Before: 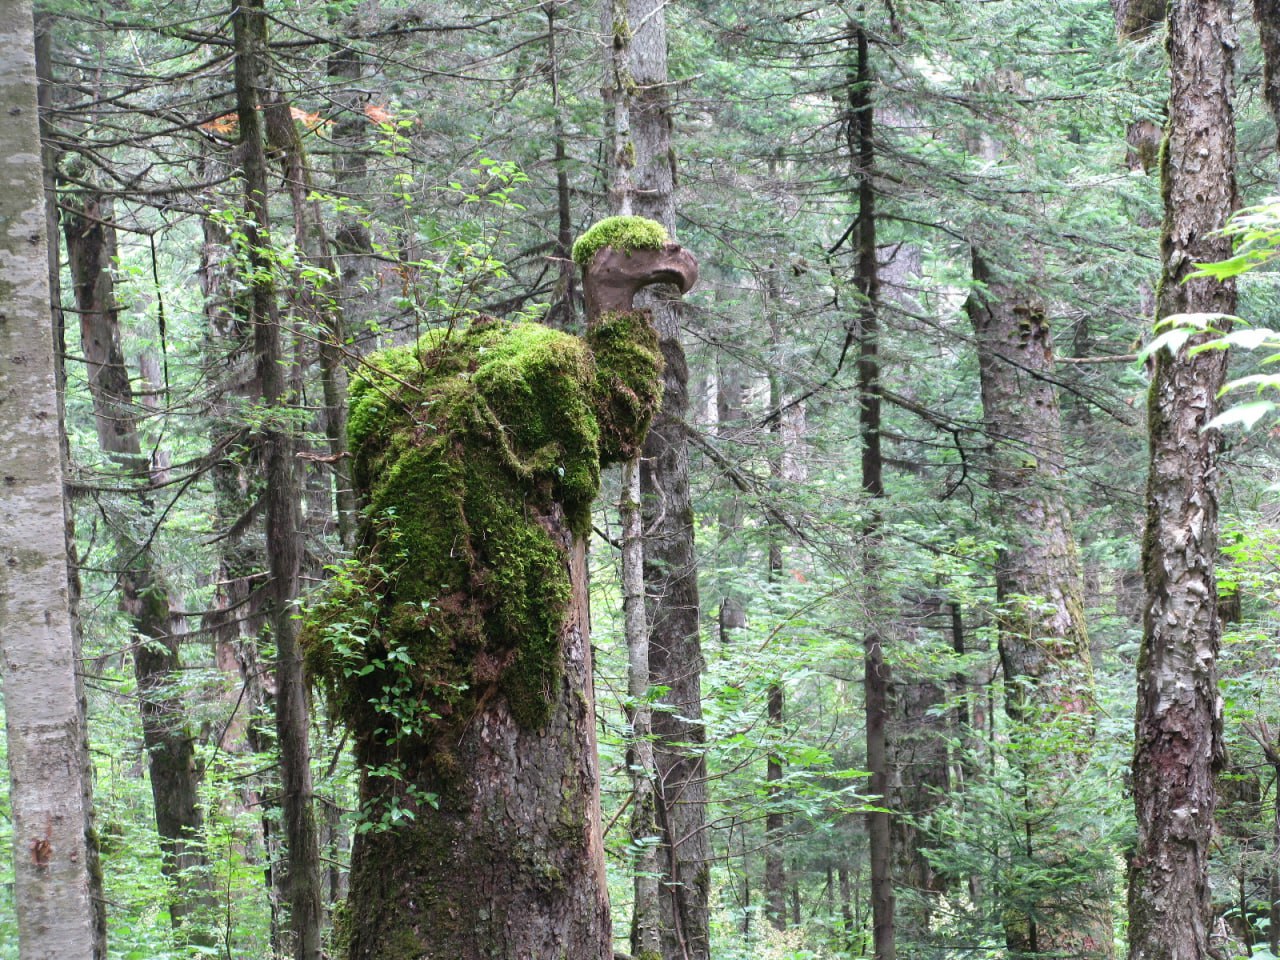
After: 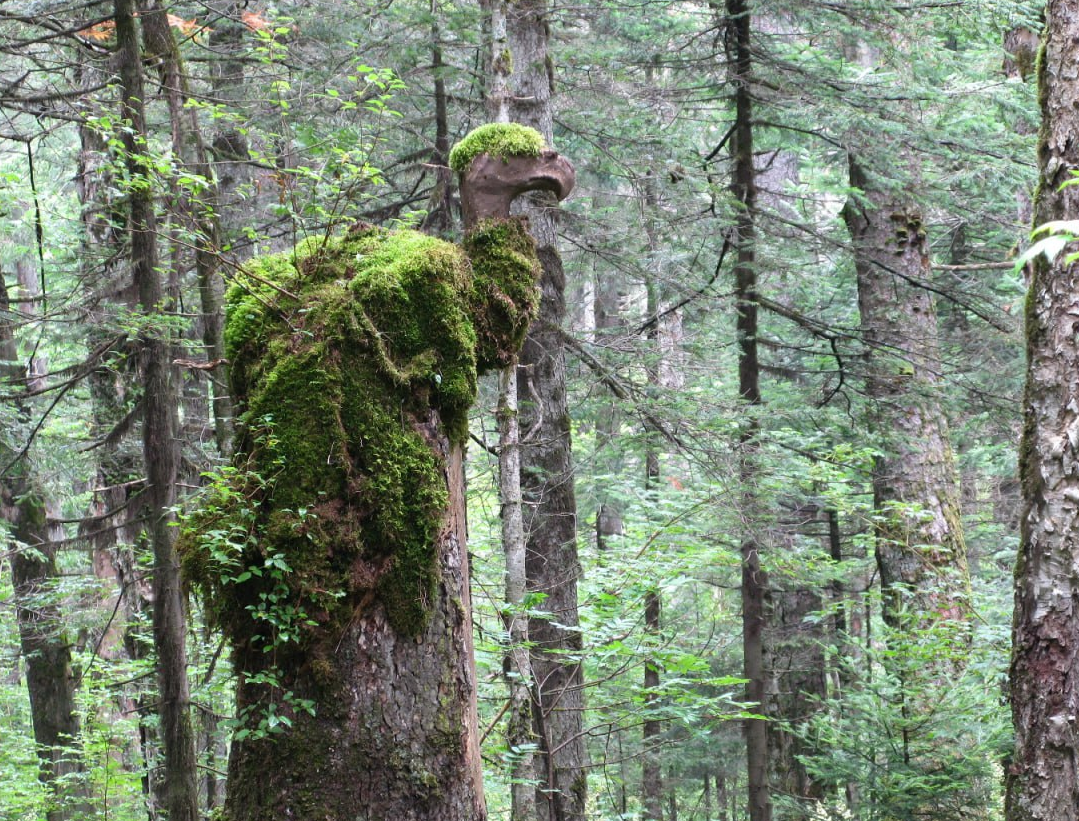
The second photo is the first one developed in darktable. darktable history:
crop and rotate: left 9.649%, top 9.771%, right 6.028%, bottom 4.677%
